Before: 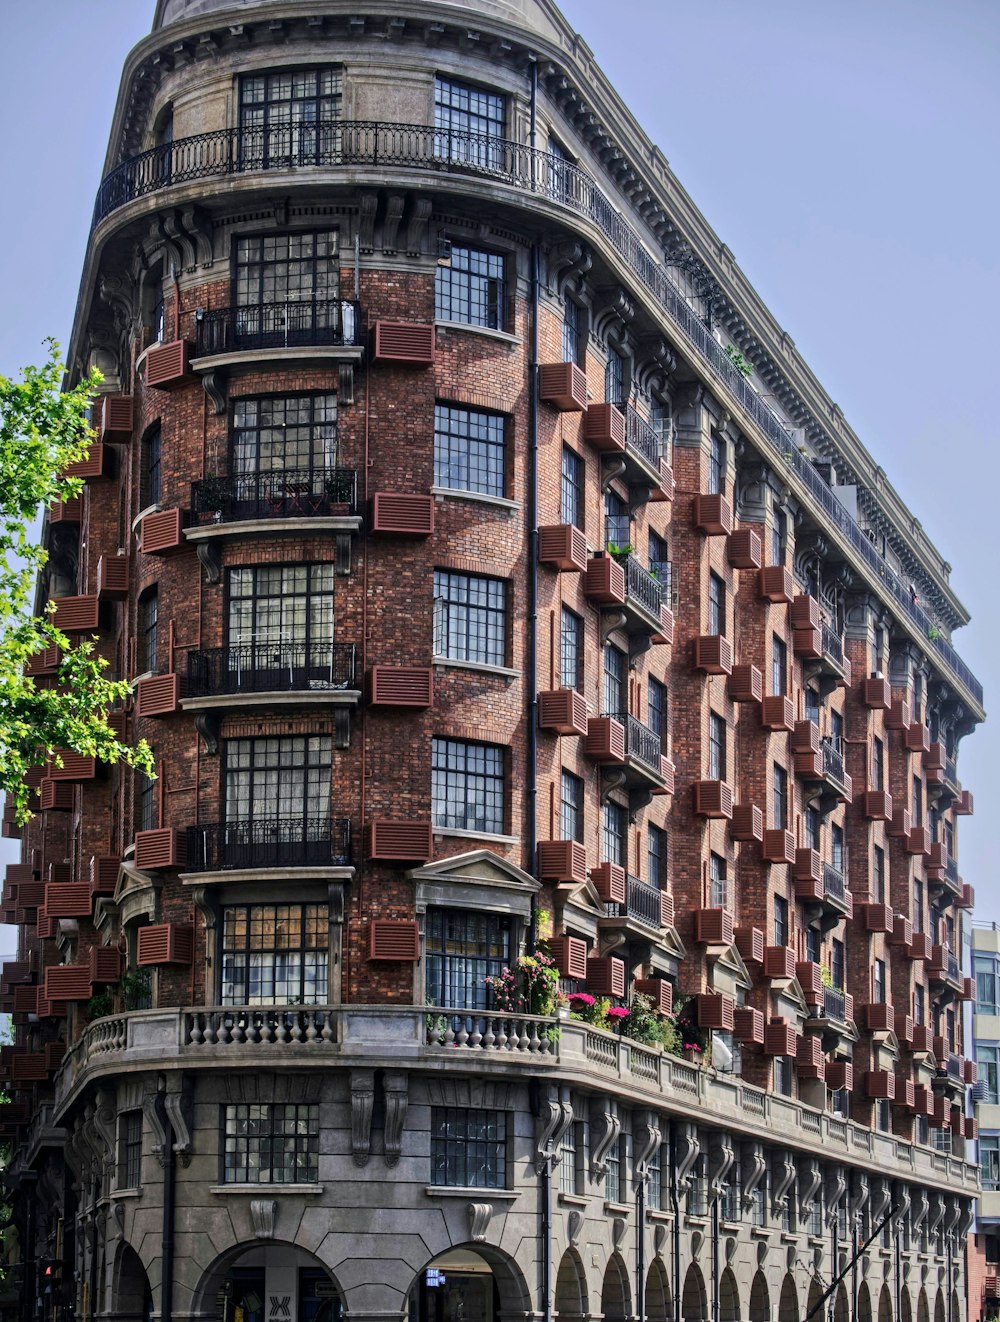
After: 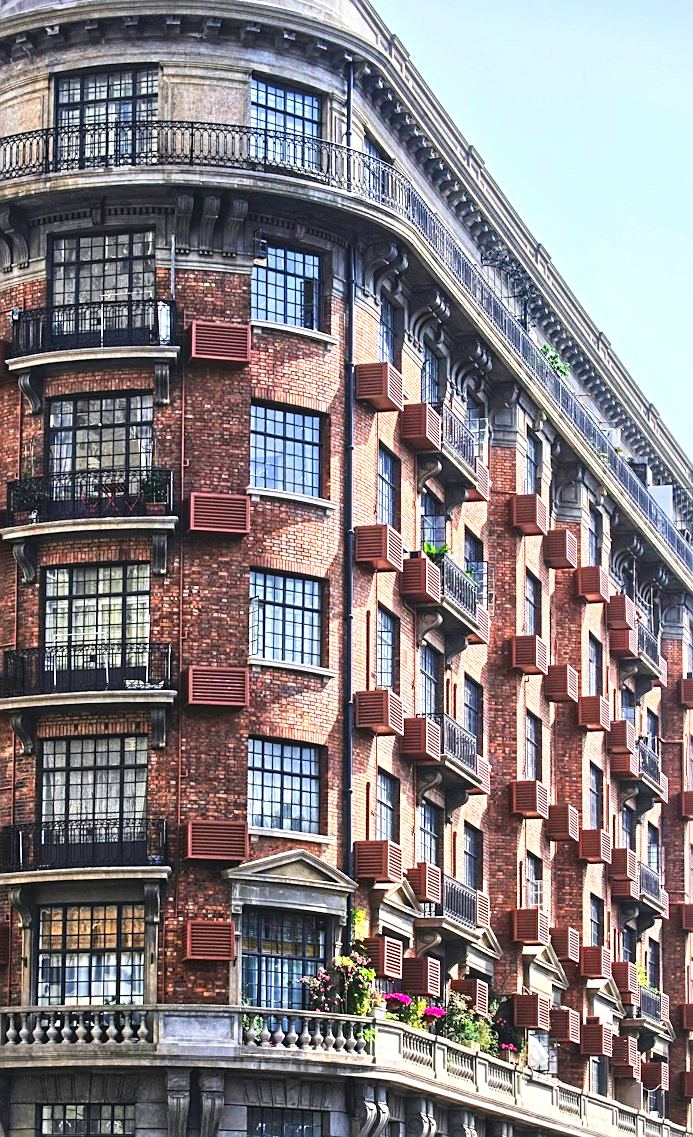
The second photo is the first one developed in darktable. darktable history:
exposure: black level correction -0.005, exposure 1 EV, compensate highlight preservation false
crop: left 18.479%, right 12.2%, bottom 13.971%
sharpen: on, module defaults
contrast brightness saturation: contrast 0.09, saturation 0.28
